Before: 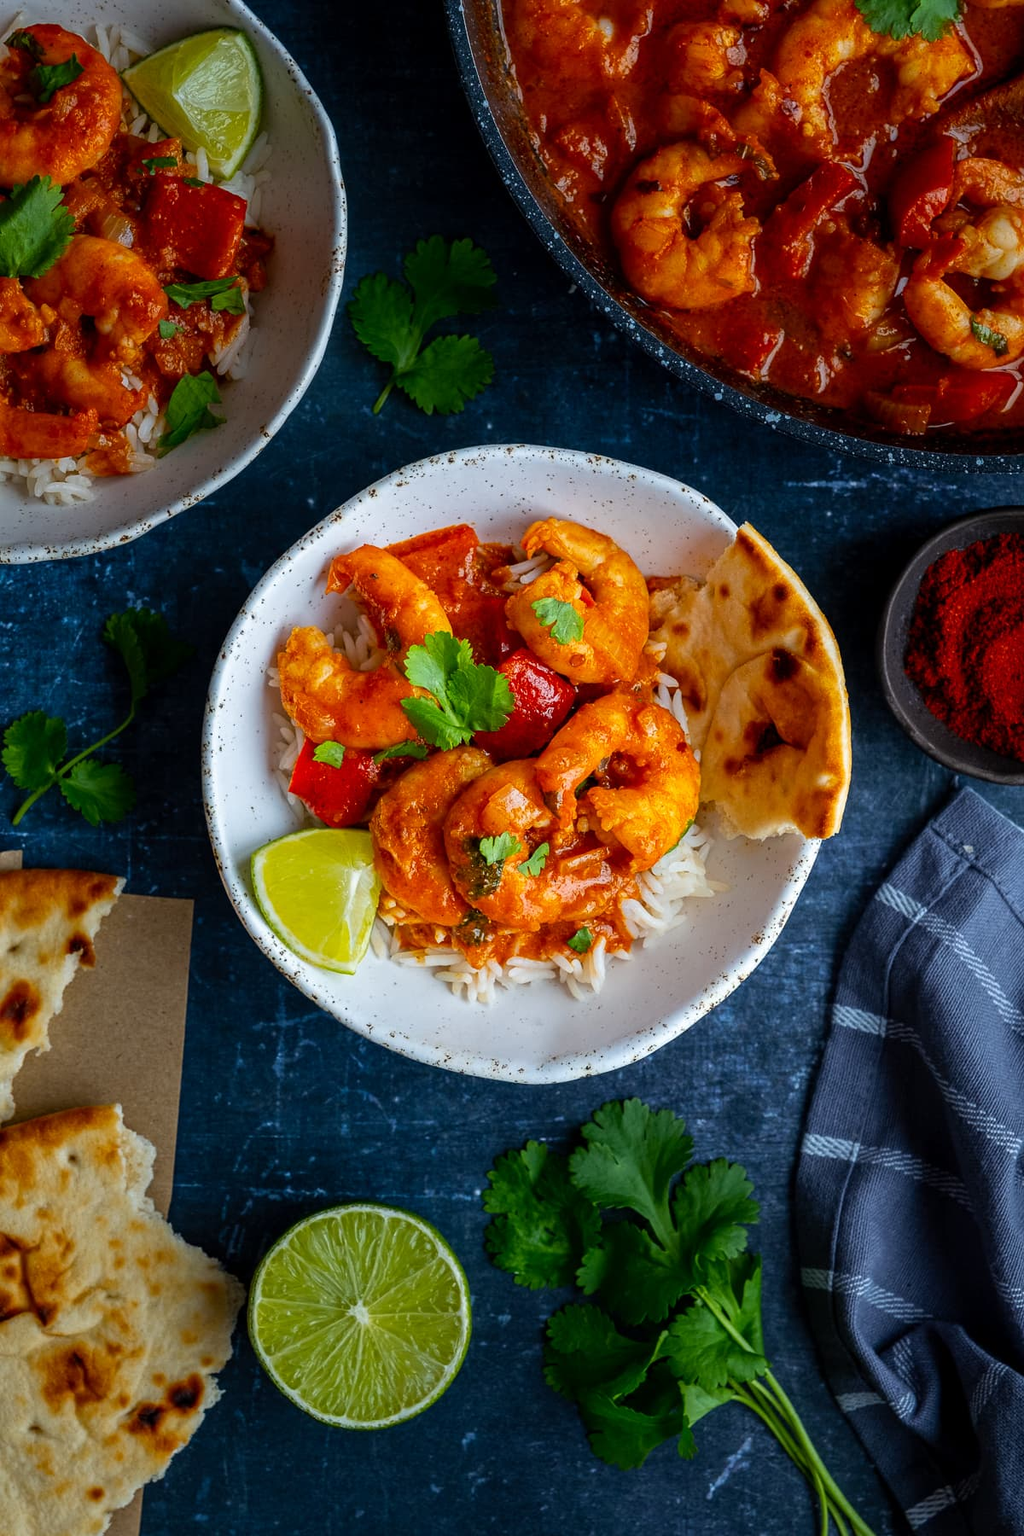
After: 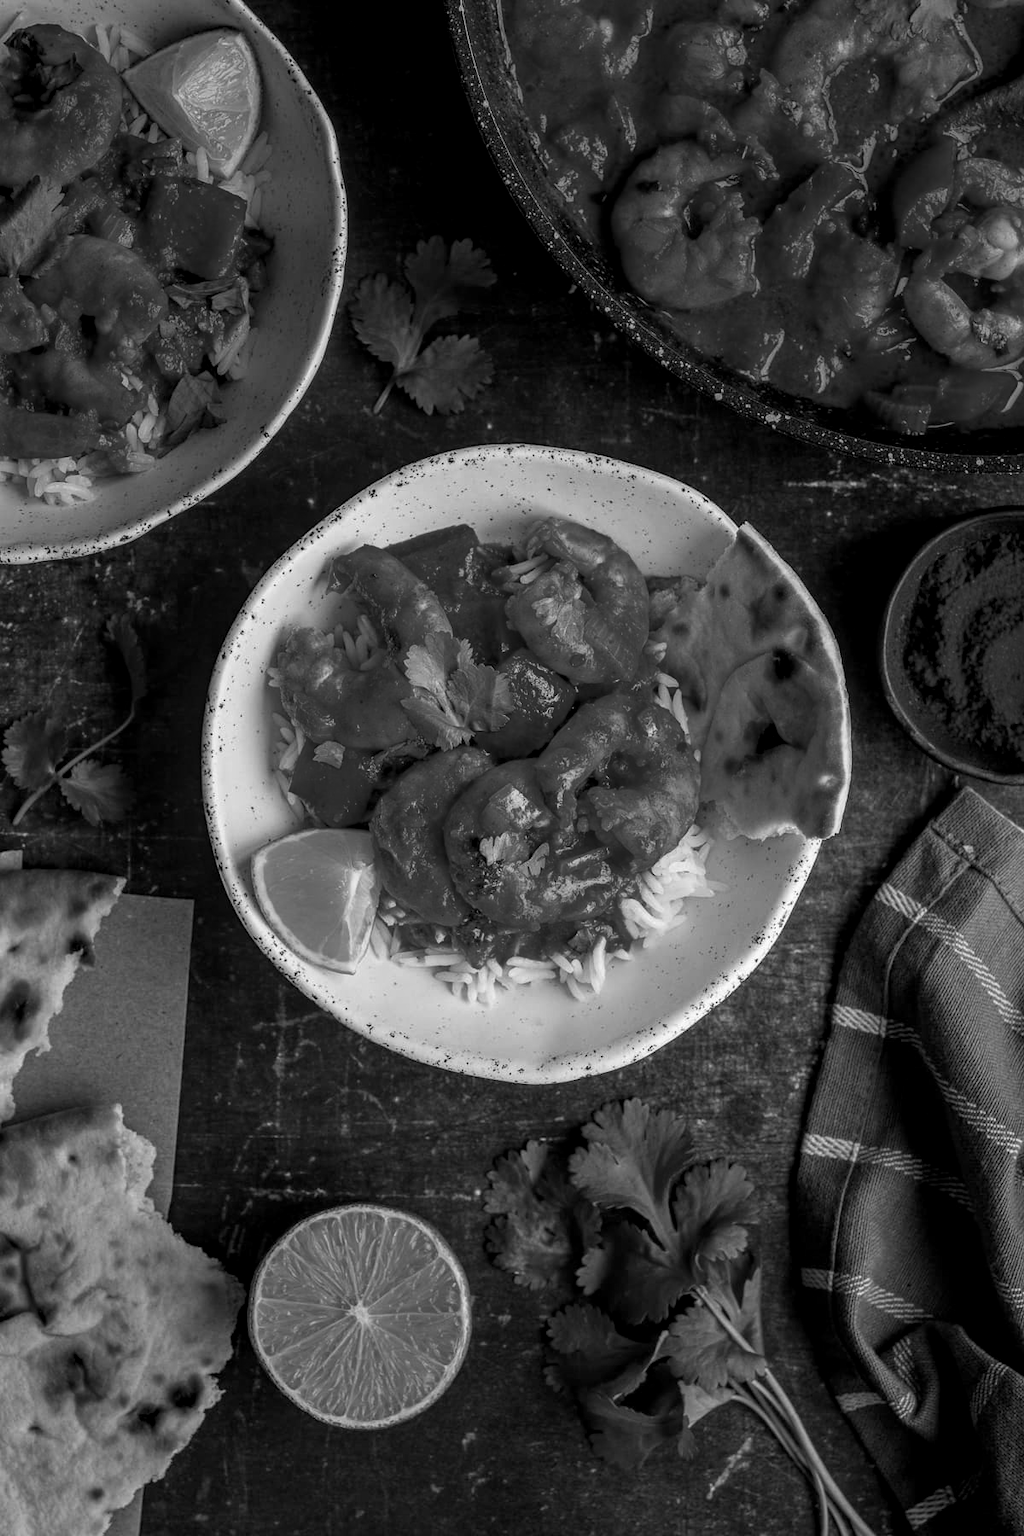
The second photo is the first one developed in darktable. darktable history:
local contrast: on, module defaults
monochrome: a -11.7, b 1.62, size 0.5, highlights 0.38
